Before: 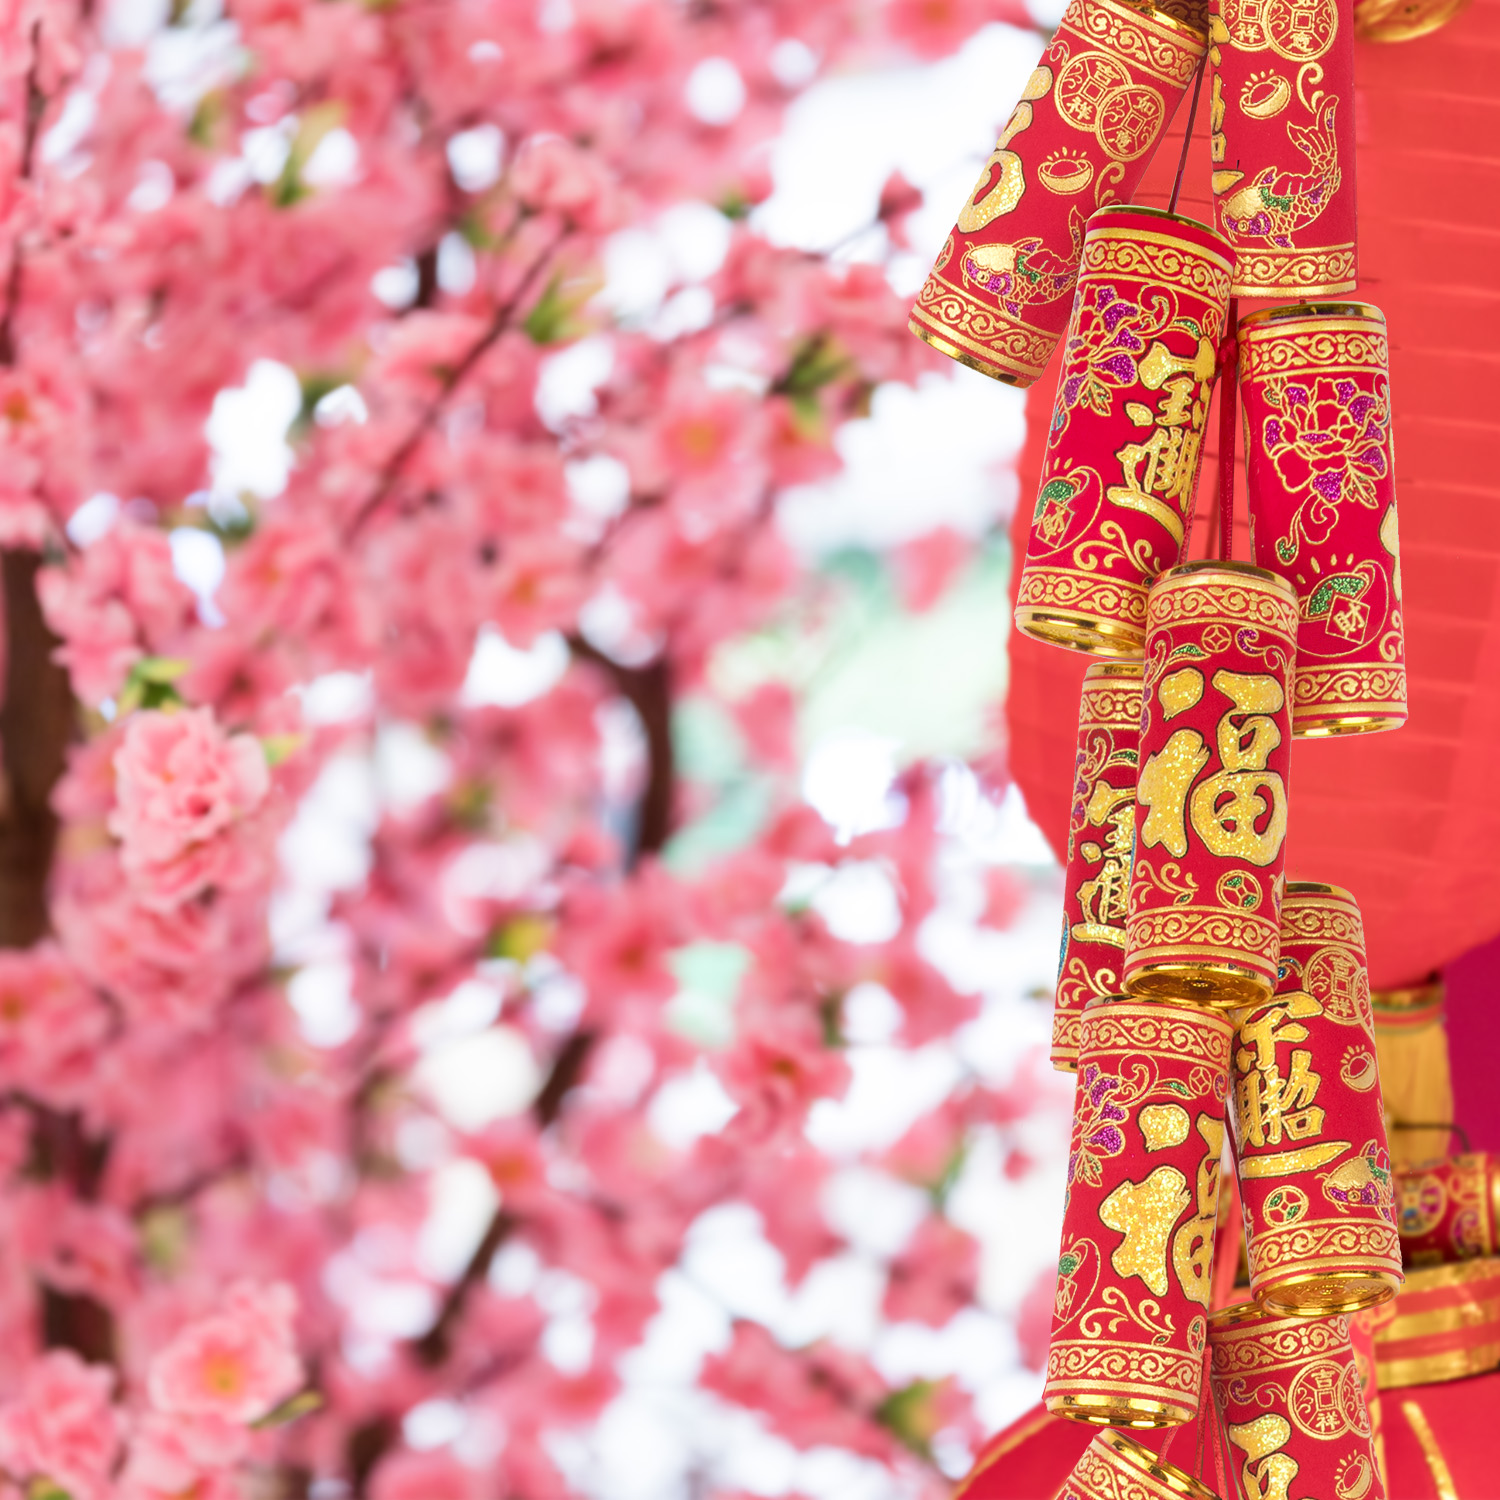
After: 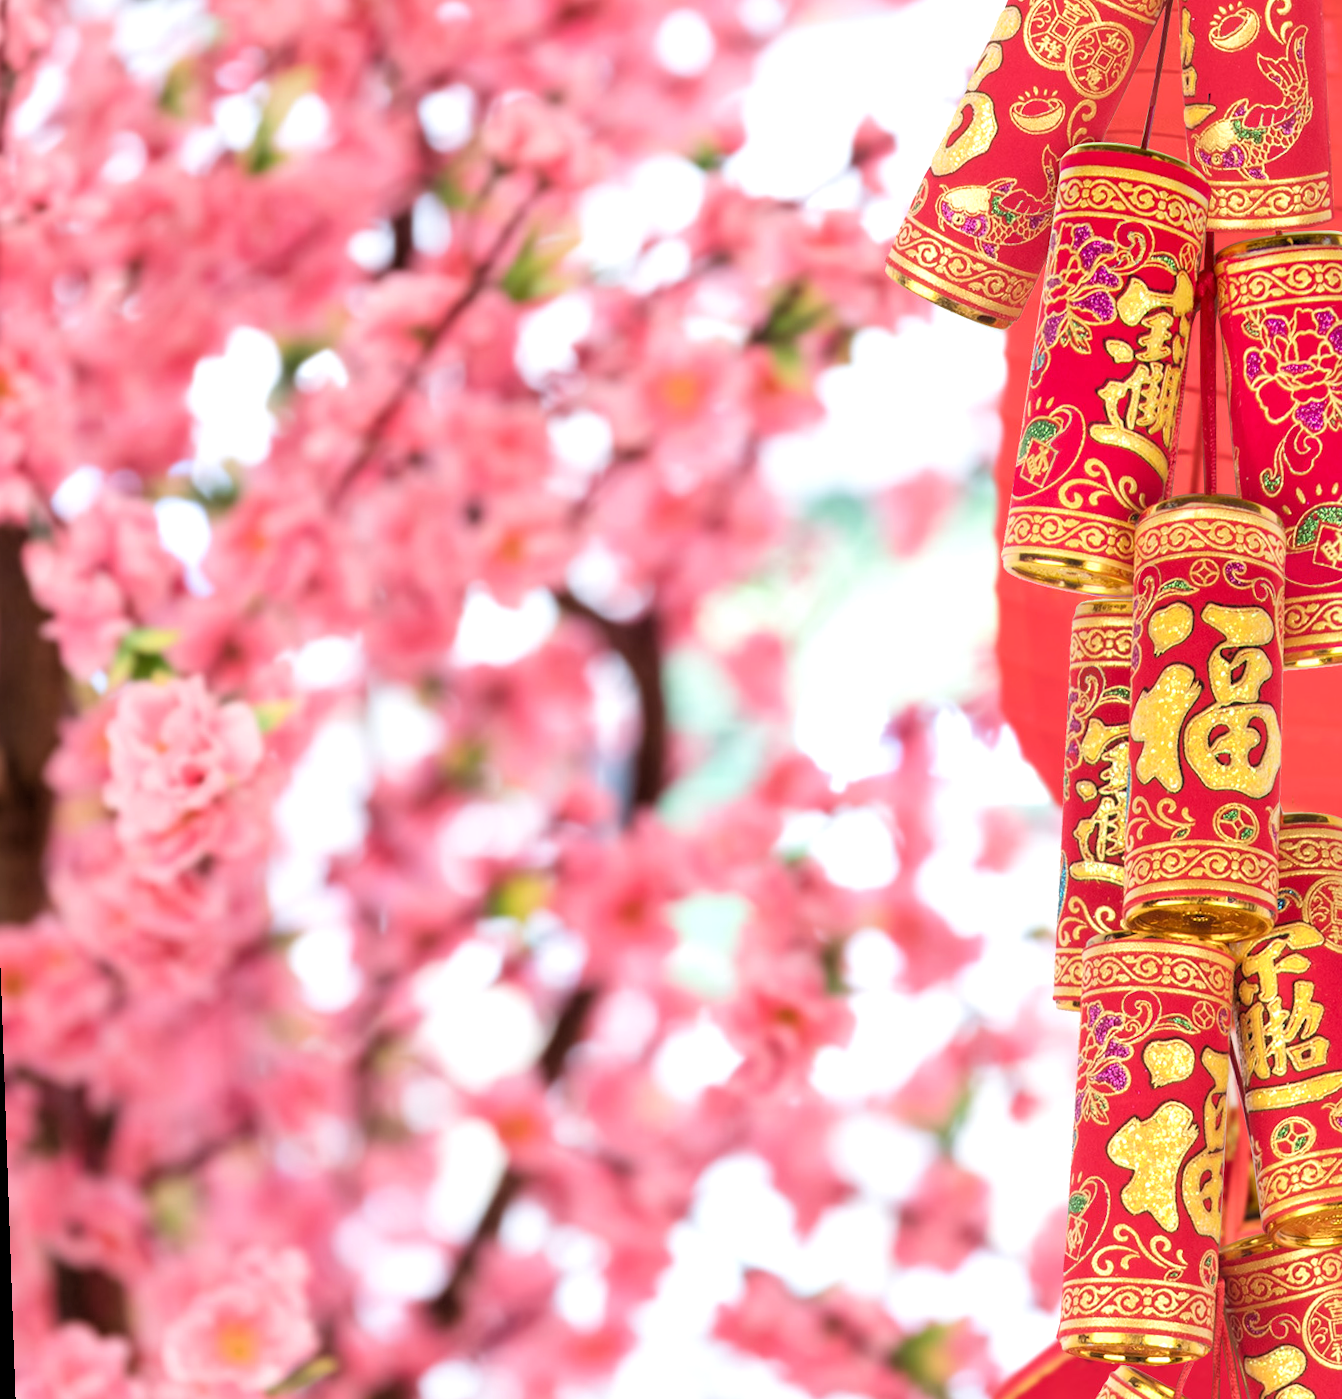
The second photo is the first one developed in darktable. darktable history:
crop: right 9.509%, bottom 0.031%
rotate and perspective: rotation -2°, crop left 0.022, crop right 0.978, crop top 0.049, crop bottom 0.951
rgb levels: levels [[0.01, 0.419, 0.839], [0, 0.5, 1], [0, 0.5, 1]]
